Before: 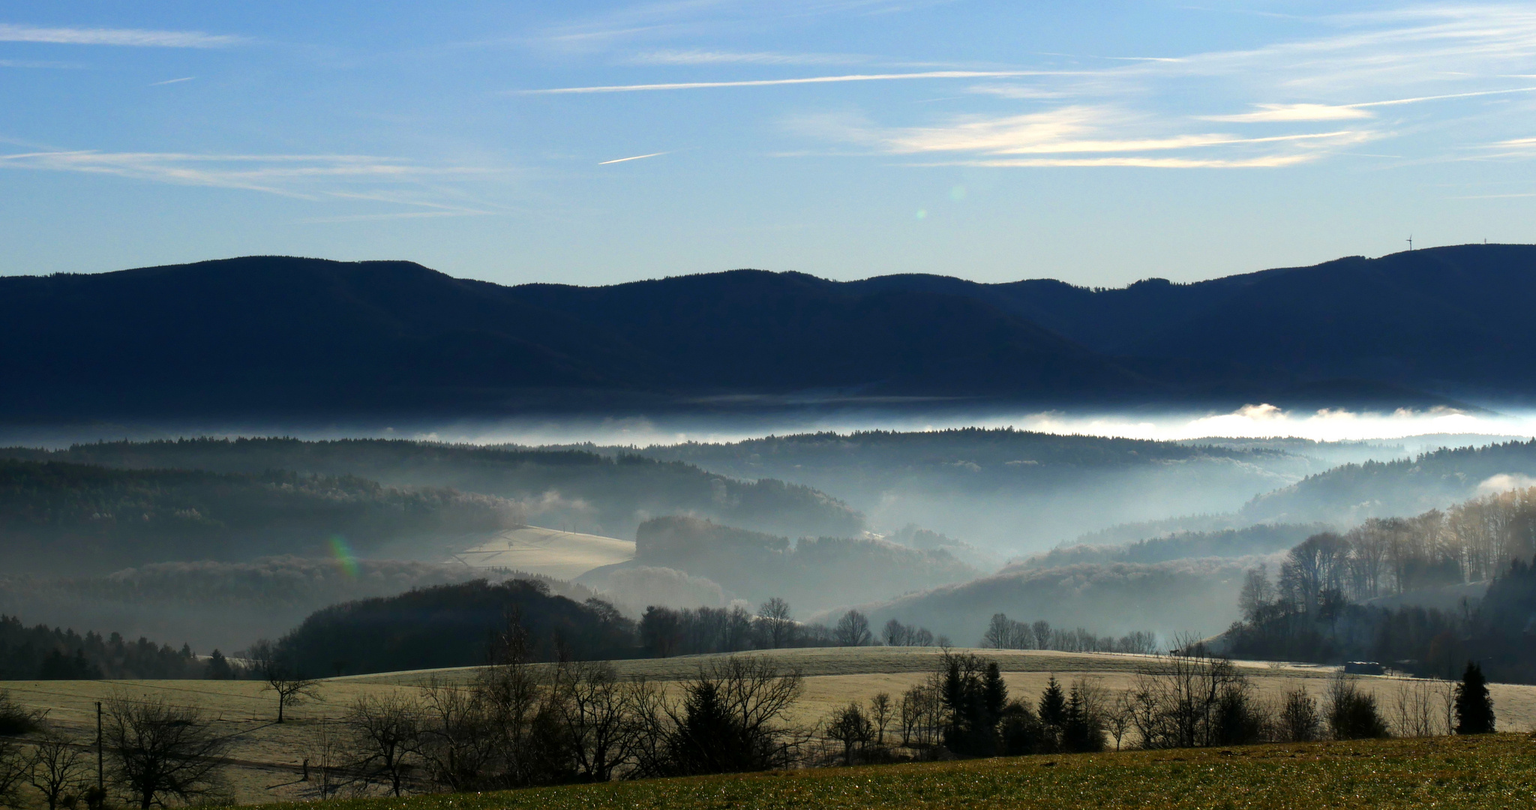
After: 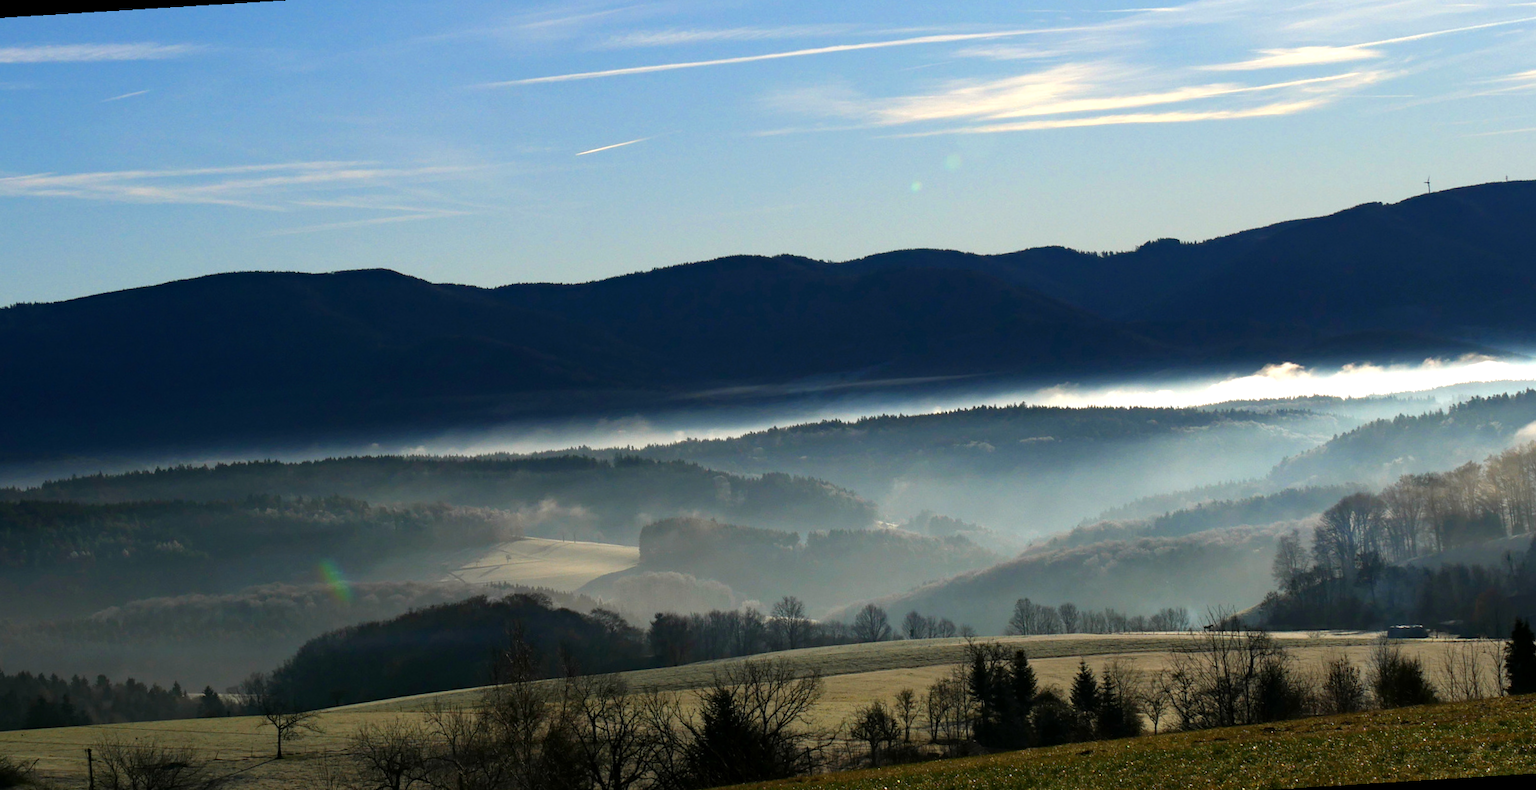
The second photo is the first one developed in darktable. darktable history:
rotate and perspective: rotation -3.52°, crop left 0.036, crop right 0.964, crop top 0.081, crop bottom 0.919
haze removal: compatibility mode true, adaptive false
